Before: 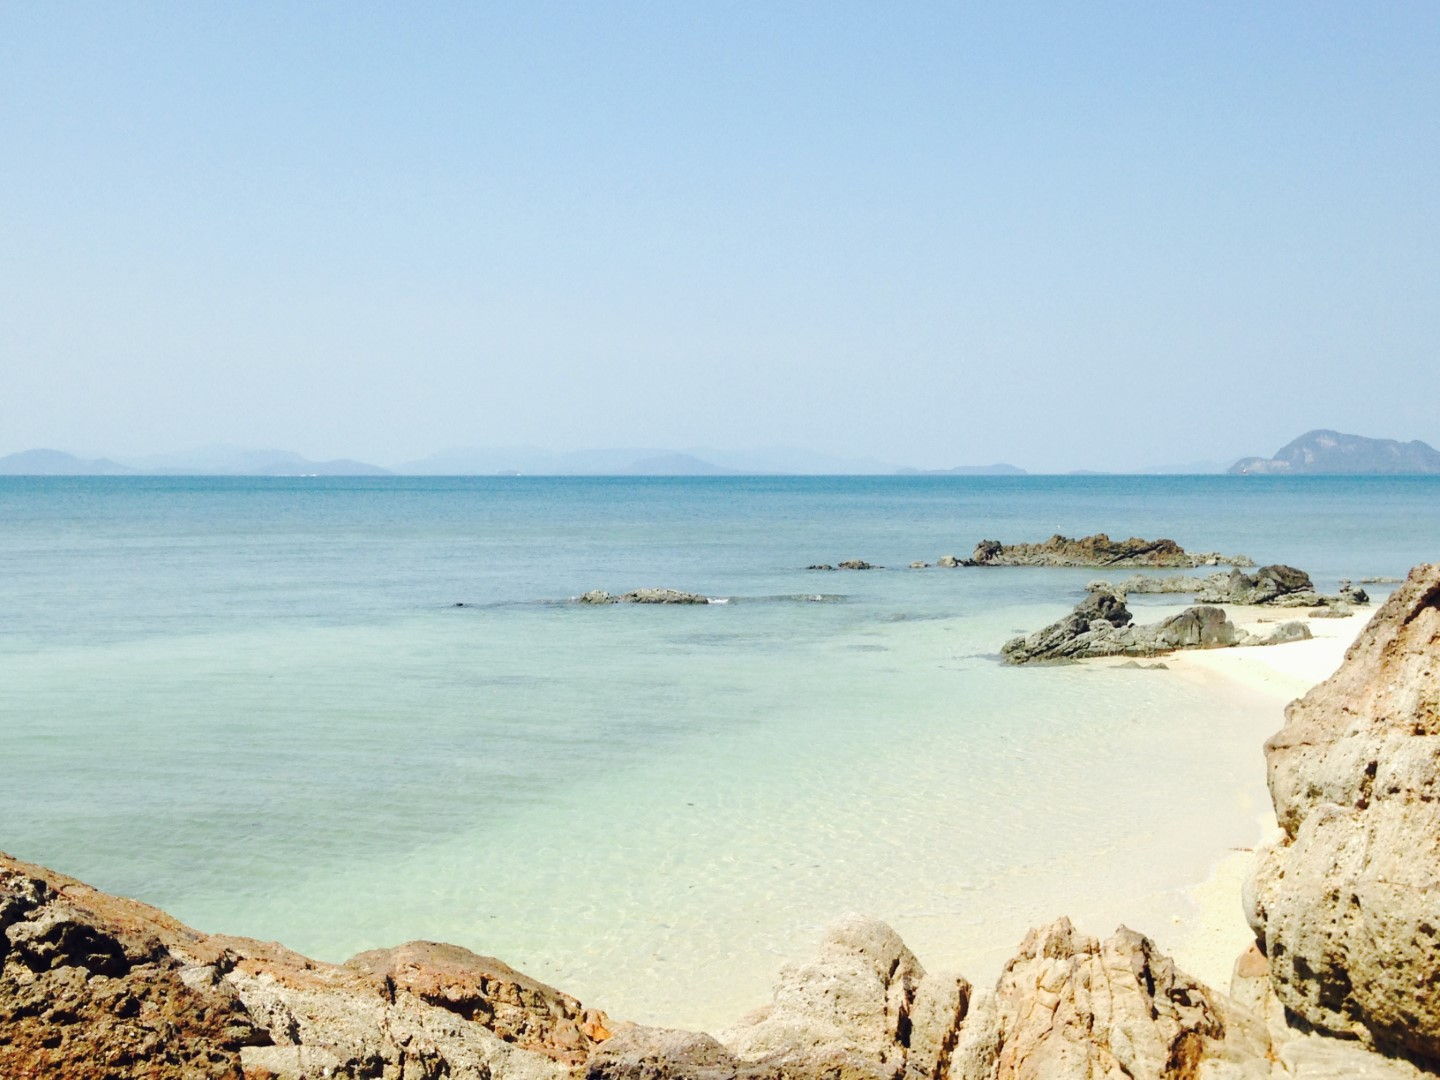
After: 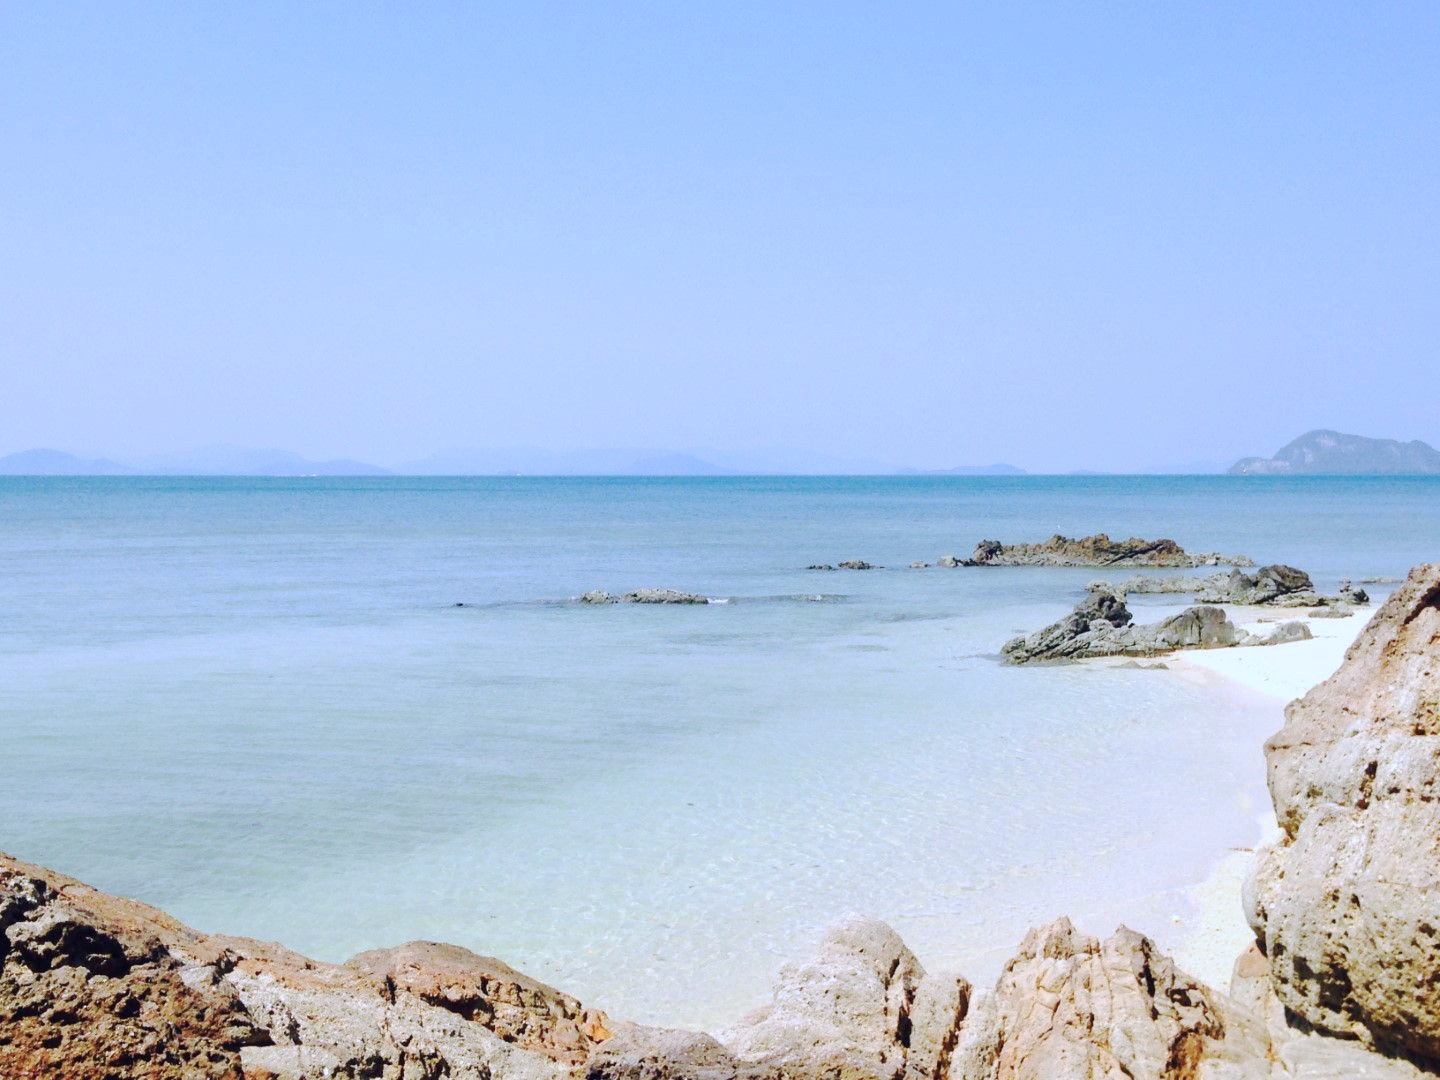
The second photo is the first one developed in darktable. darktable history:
base curve: curves: ch0 [(0, 0) (0.235, 0.266) (0.503, 0.496) (0.786, 0.72) (1, 1)], preserve colors none
color calibration: output R [1.003, 0.027, -0.041, 0], output G [-0.018, 1.043, -0.038, 0], output B [0.071, -0.086, 1.017, 0], illuminant custom, x 0.373, y 0.389, temperature 4242.02 K
